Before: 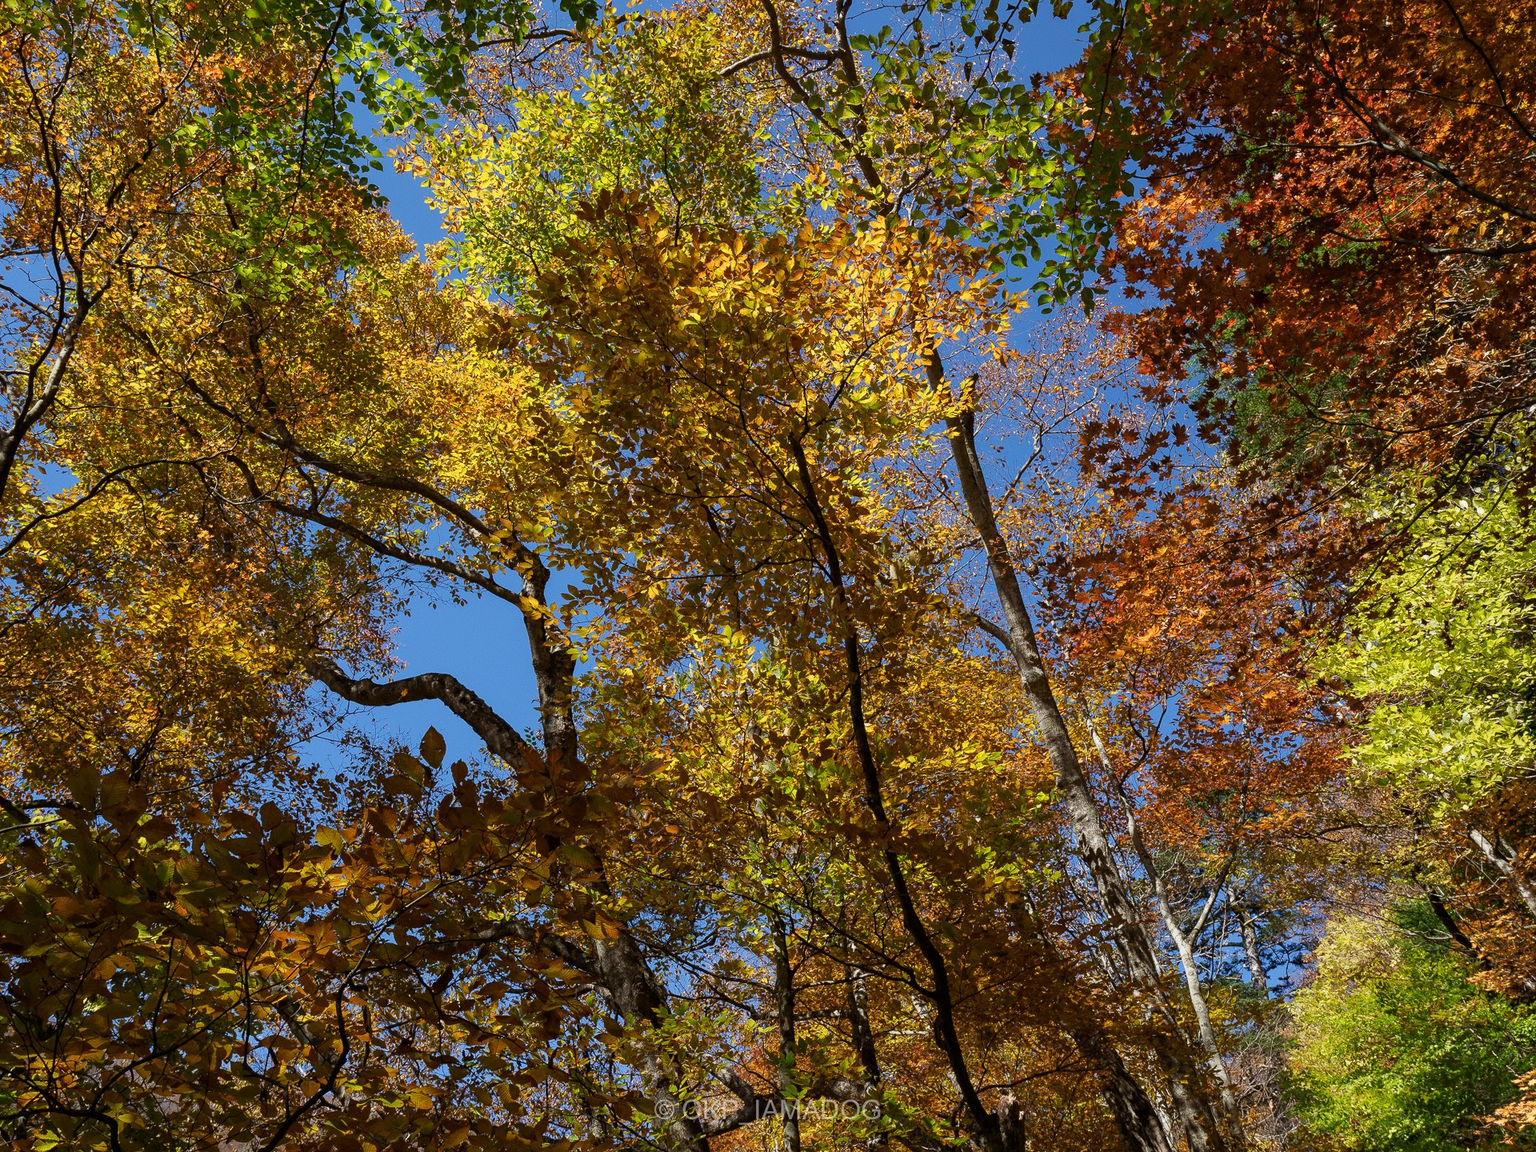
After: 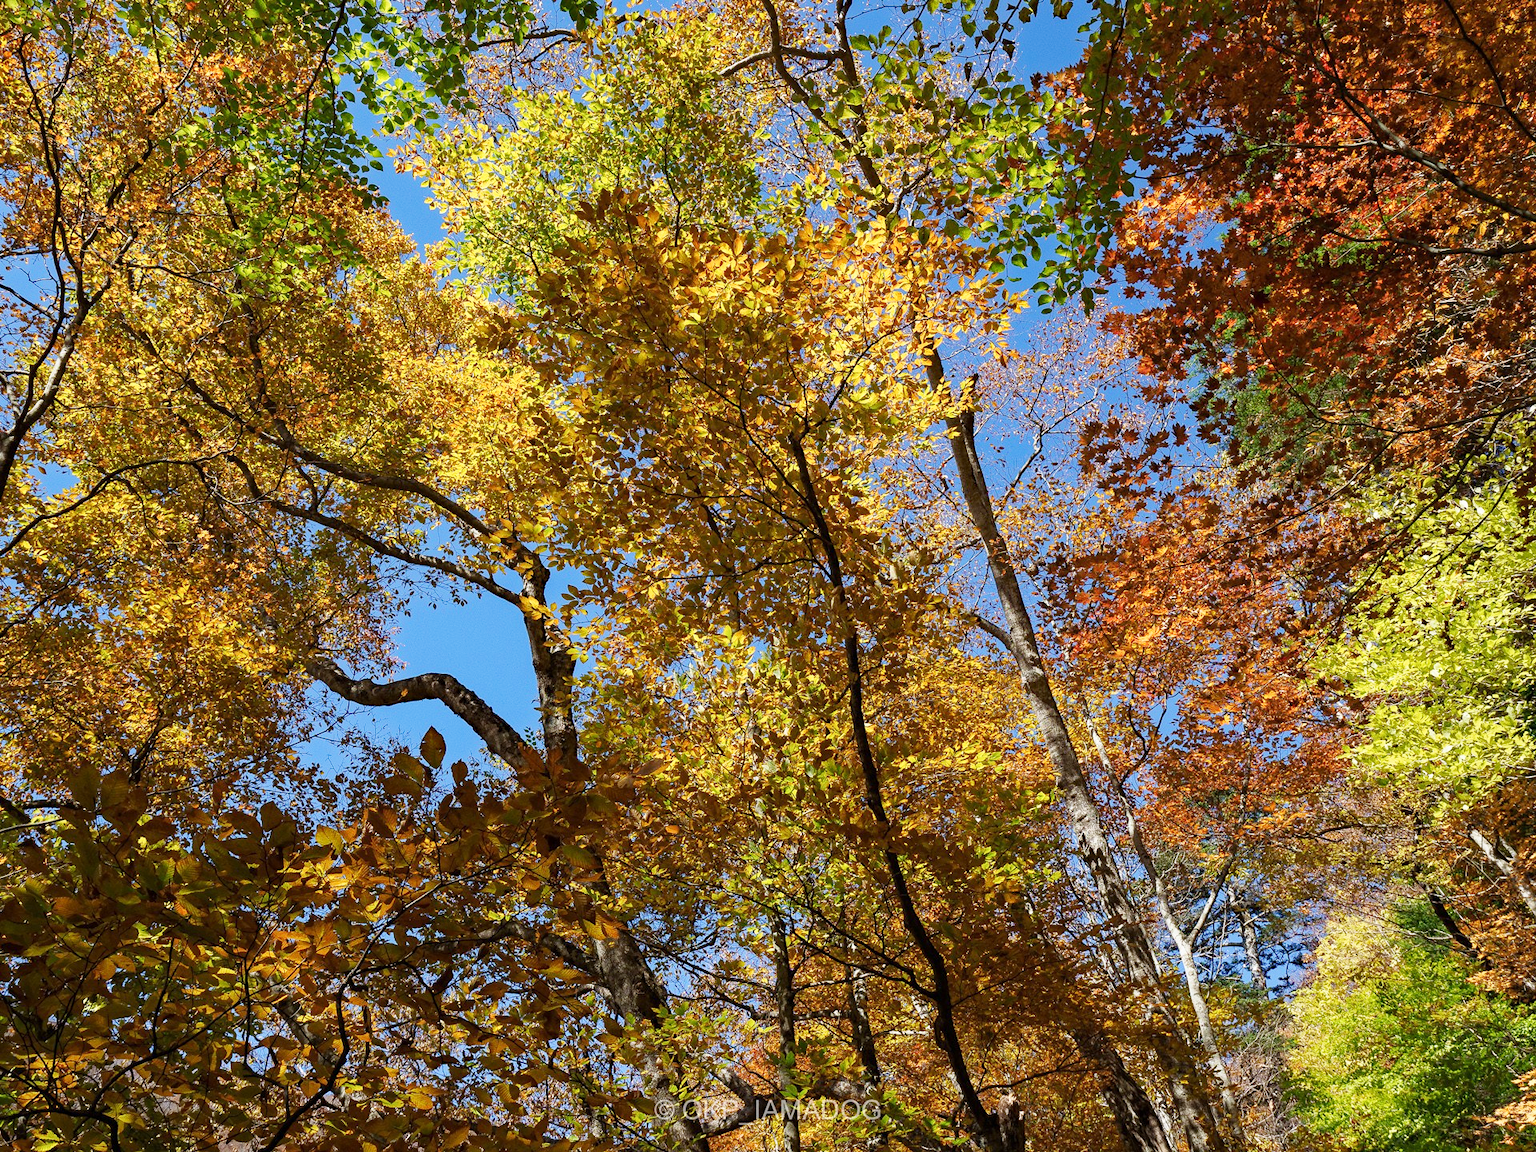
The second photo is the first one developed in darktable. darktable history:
exposure: exposure 0.128 EV, compensate highlight preservation false
base curve: curves: ch0 [(0, 0) (0.204, 0.334) (0.55, 0.733) (1, 1)], preserve colors none
haze removal: strength 0.29, distance 0.25, compatibility mode true, adaptive false
